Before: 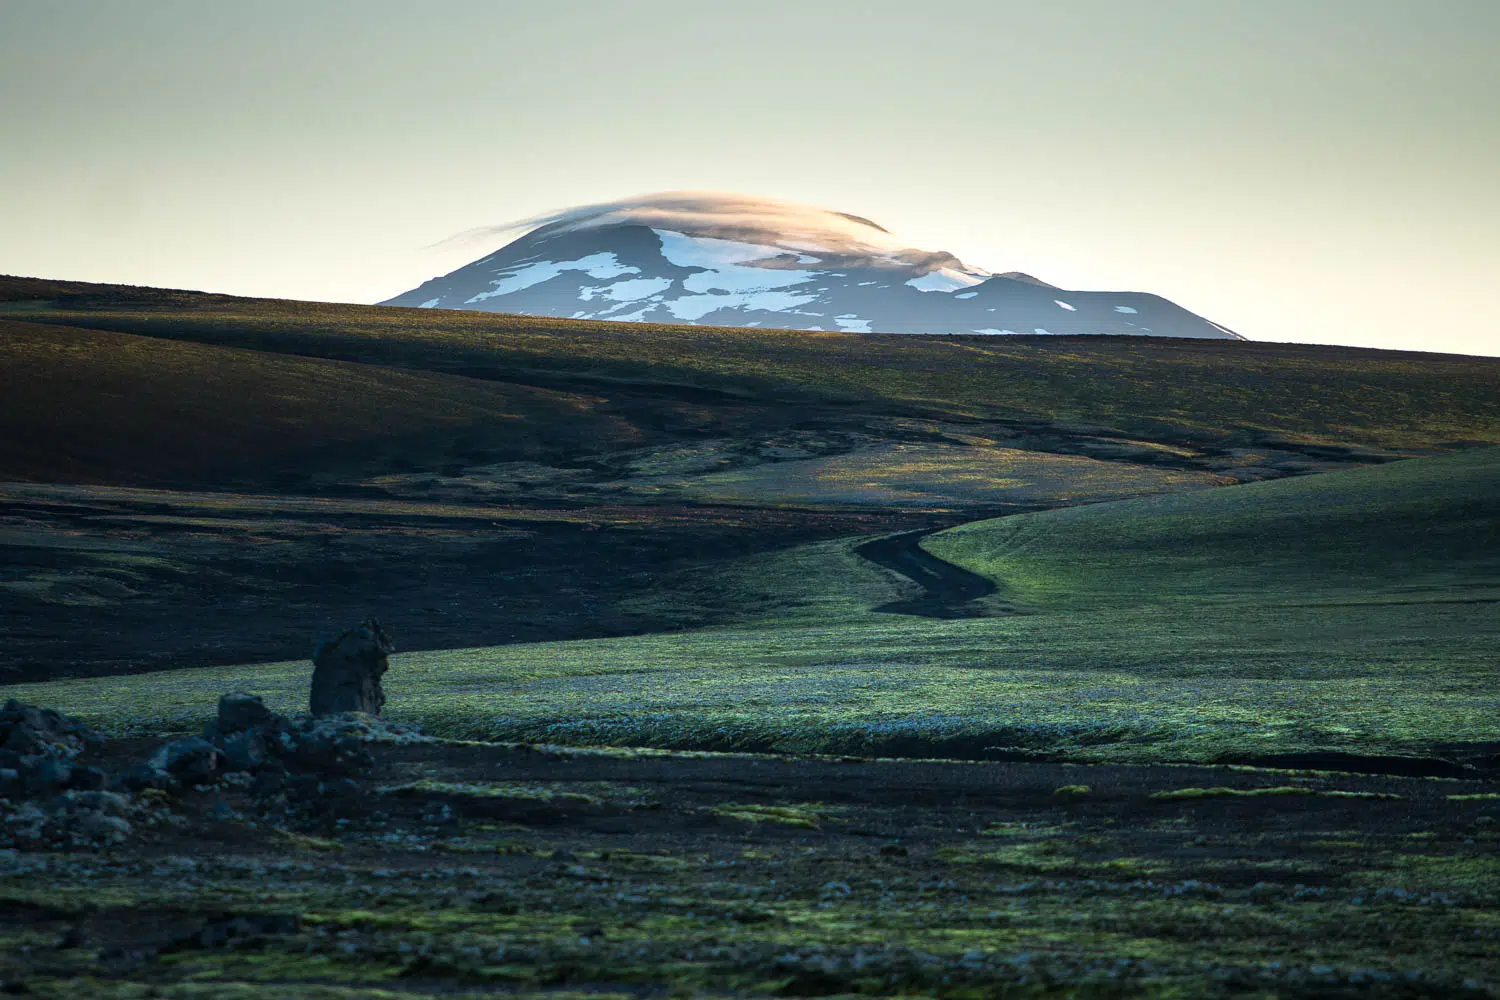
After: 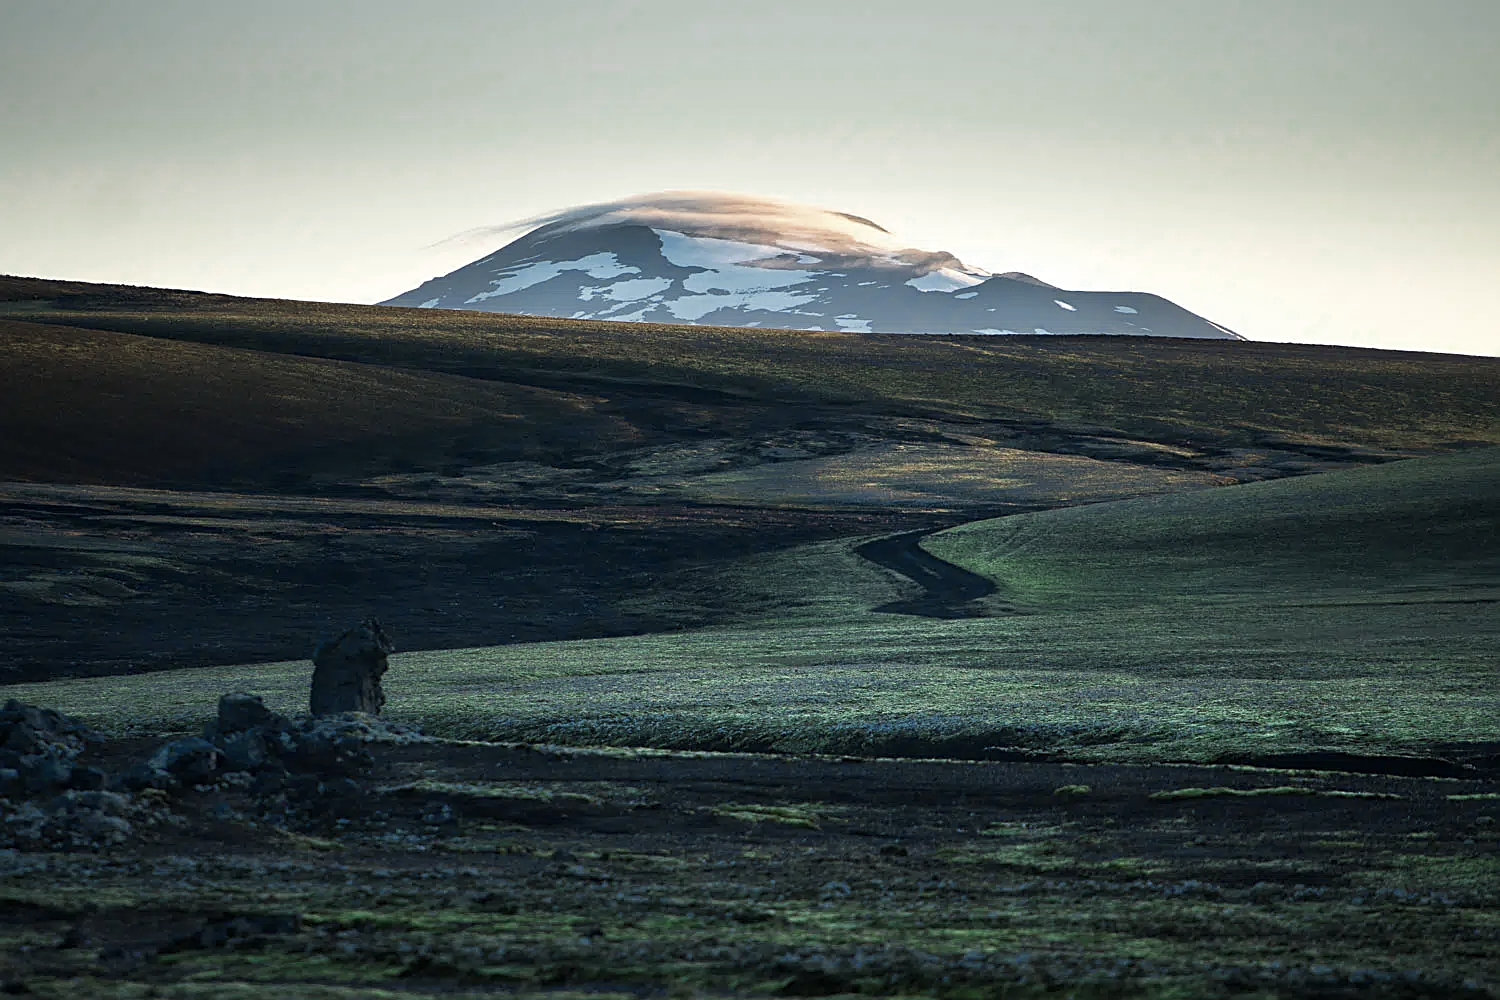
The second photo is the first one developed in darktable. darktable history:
sharpen: on, module defaults
color zones: curves: ch0 [(0, 0.5) (0.125, 0.4) (0.25, 0.5) (0.375, 0.4) (0.5, 0.4) (0.625, 0.35) (0.75, 0.35) (0.875, 0.5)]; ch1 [(0, 0.35) (0.125, 0.45) (0.25, 0.35) (0.375, 0.35) (0.5, 0.35) (0.625, 0.35) (0.75, 0.45) (0.875, 0.35)]; ch2 [(0, 0.6) (0.125, 0.5) (0.25, 0.5) (0.375, 0.6) (0.5, 0.6) (0.625, 0.5) (0.75, 0.5) (0.875, 0.5)]
